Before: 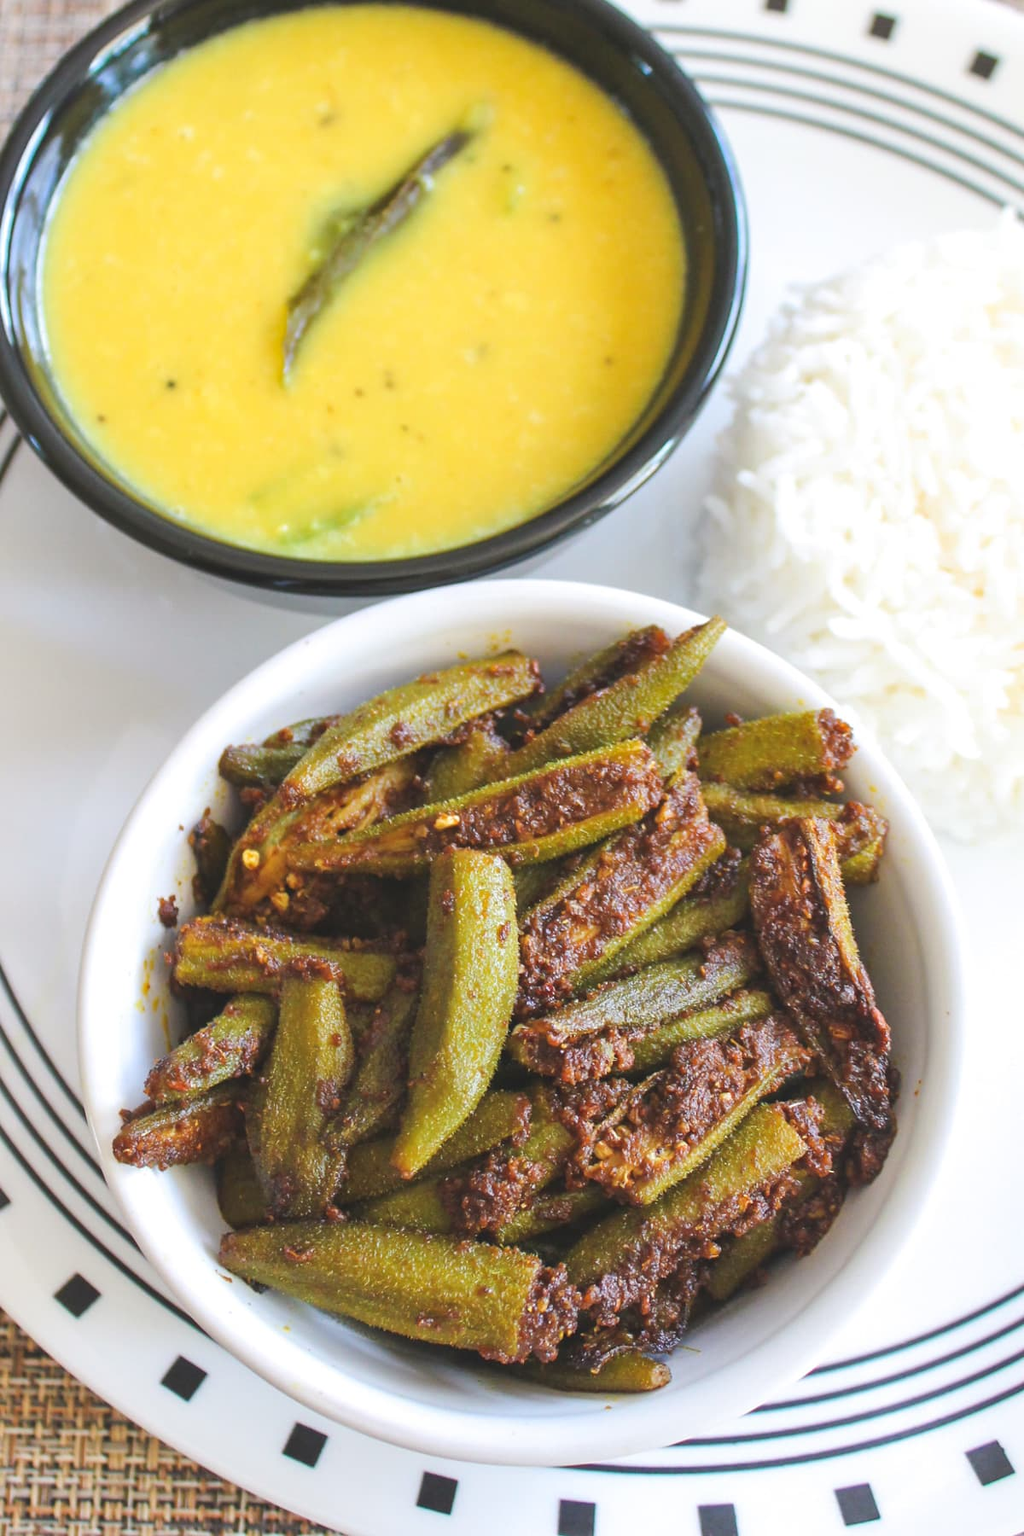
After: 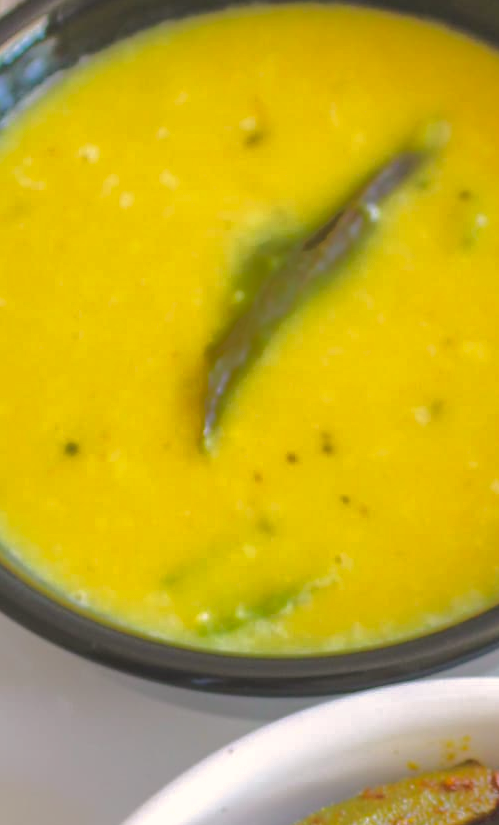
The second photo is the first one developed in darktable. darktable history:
color correction: highlights a* 3.91, highlights b* 5.07
crop and rotate: left 10.794%, top 0.112%, right 47.564%, bottom 54.032%
shadows and highlights: shadows 39.23, highlights -60.11
